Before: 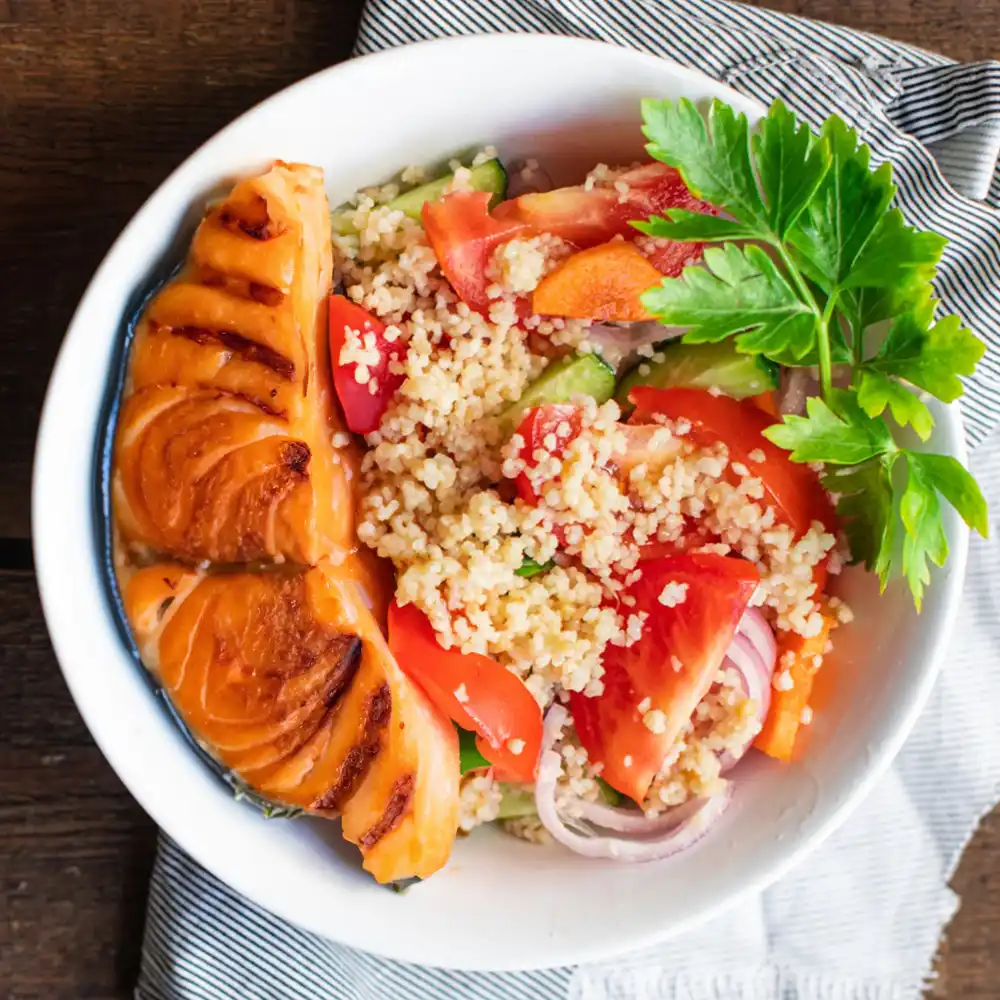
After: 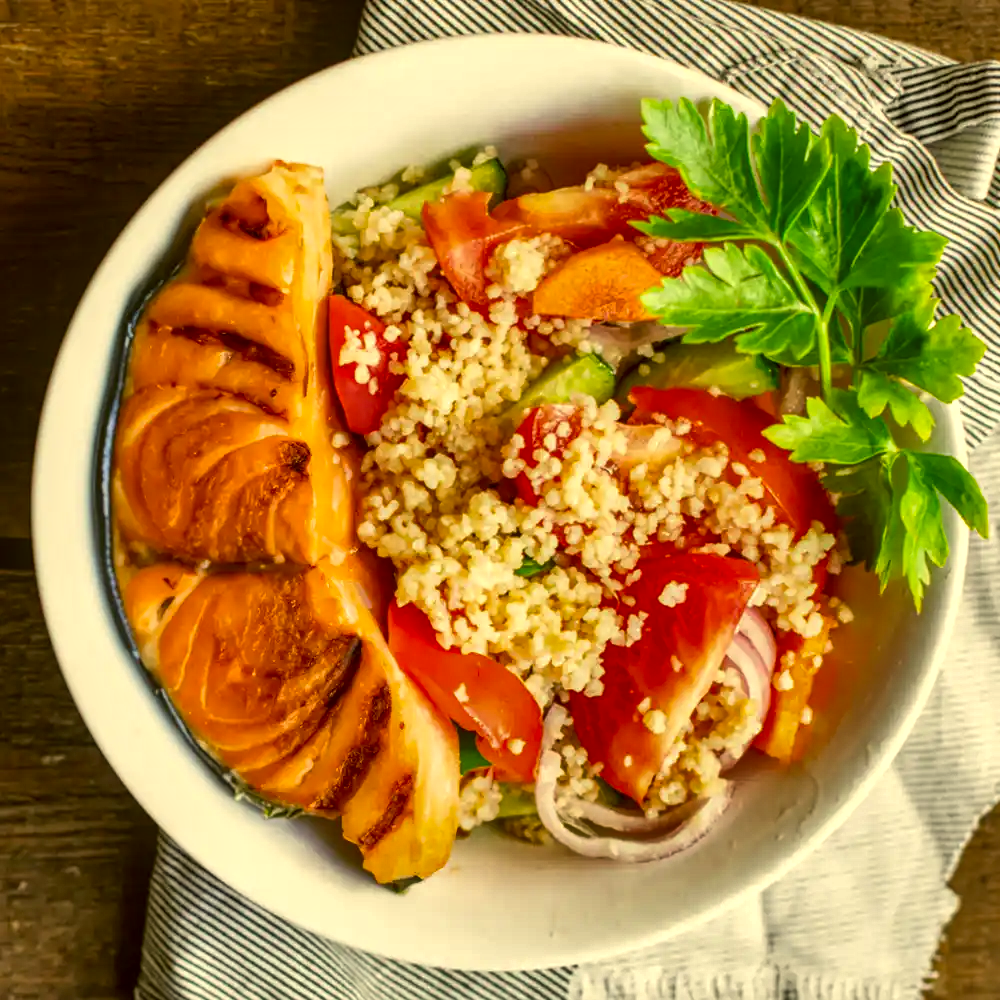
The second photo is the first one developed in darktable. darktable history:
local contrast: detail 130%
color correction: highlights a* 0.088, highlights b* 29.19, shadows a* -0.249, shadows b* 21.36
shadows and highlights: radius 108.43, shadows 44.81, highlights -67.7, low approximation 0.01, soften with gaussian
